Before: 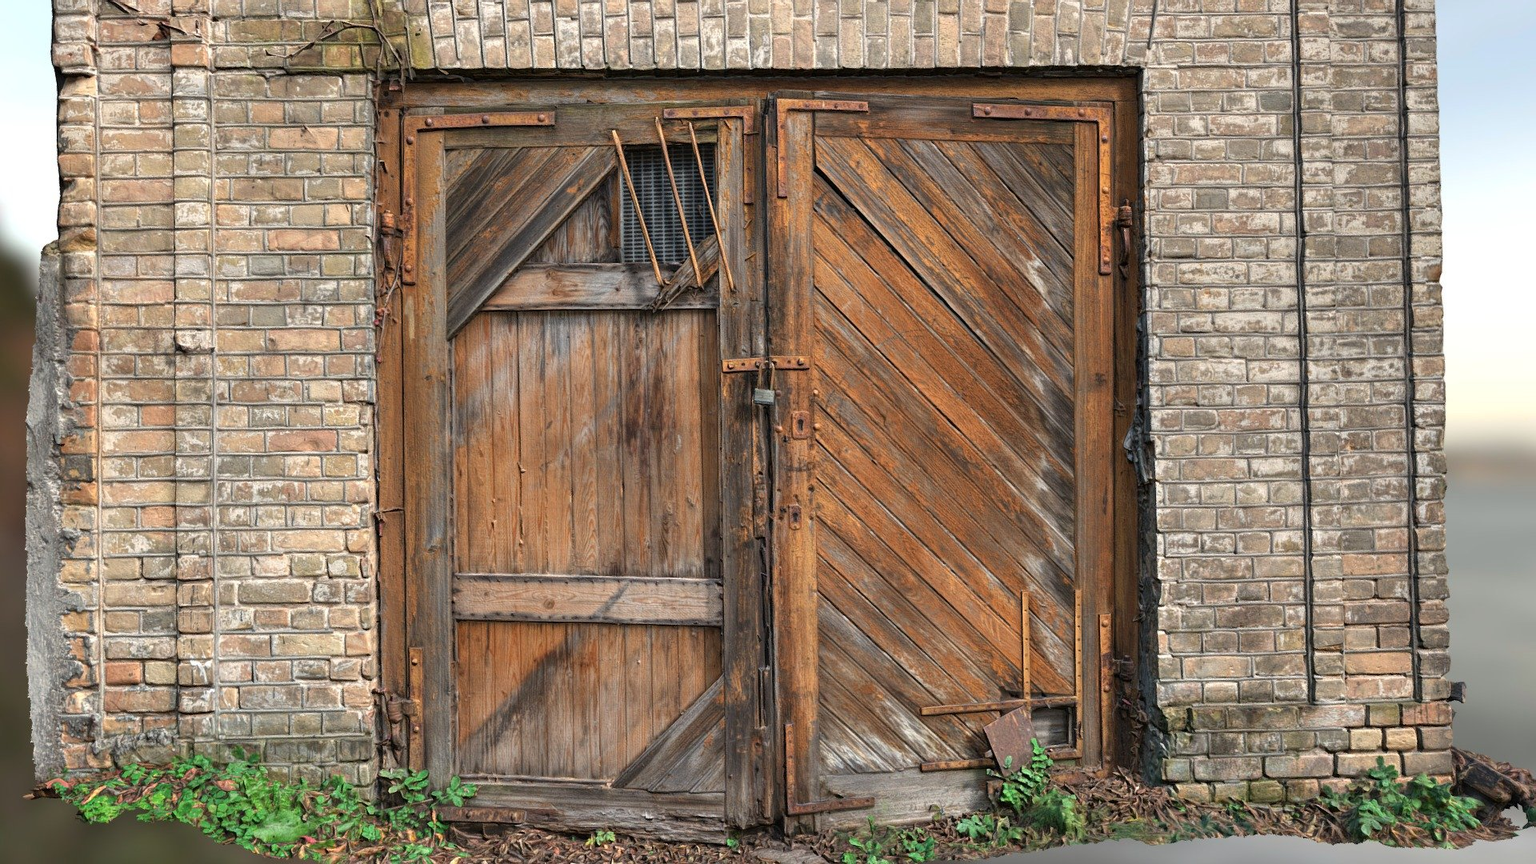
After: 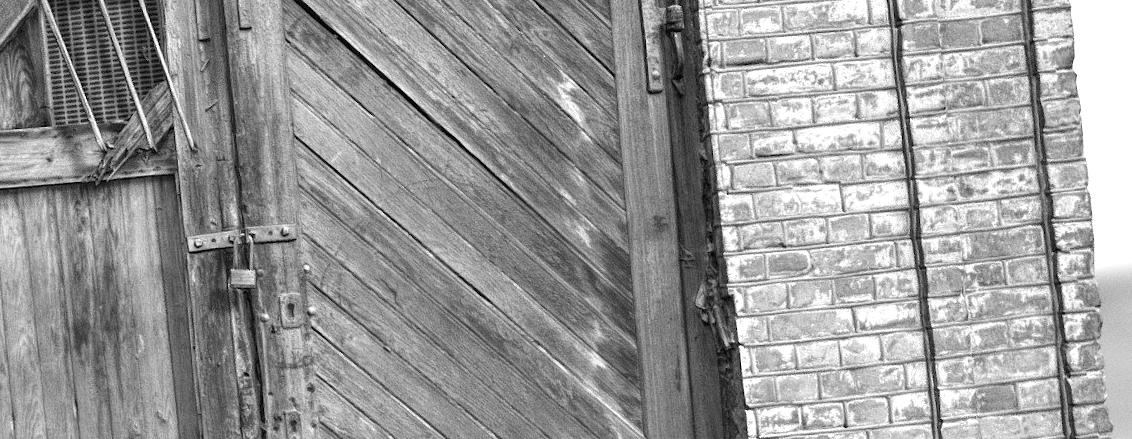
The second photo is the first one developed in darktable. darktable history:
rotate and perspective: rotation -4.57°, crop left 0.054, crop right 0.944, crop top 0.087, crop bottom 0.914
monochrome: on, module defaults
white balance: red 1.029, blue 0.92
crop: left 36.005%, top 18.293%, right 0.31%, bottom 38.444%
grain: coarseness 22.88 ISO
exposure: exposure 0.74 EV, compensate highlight preservation false
